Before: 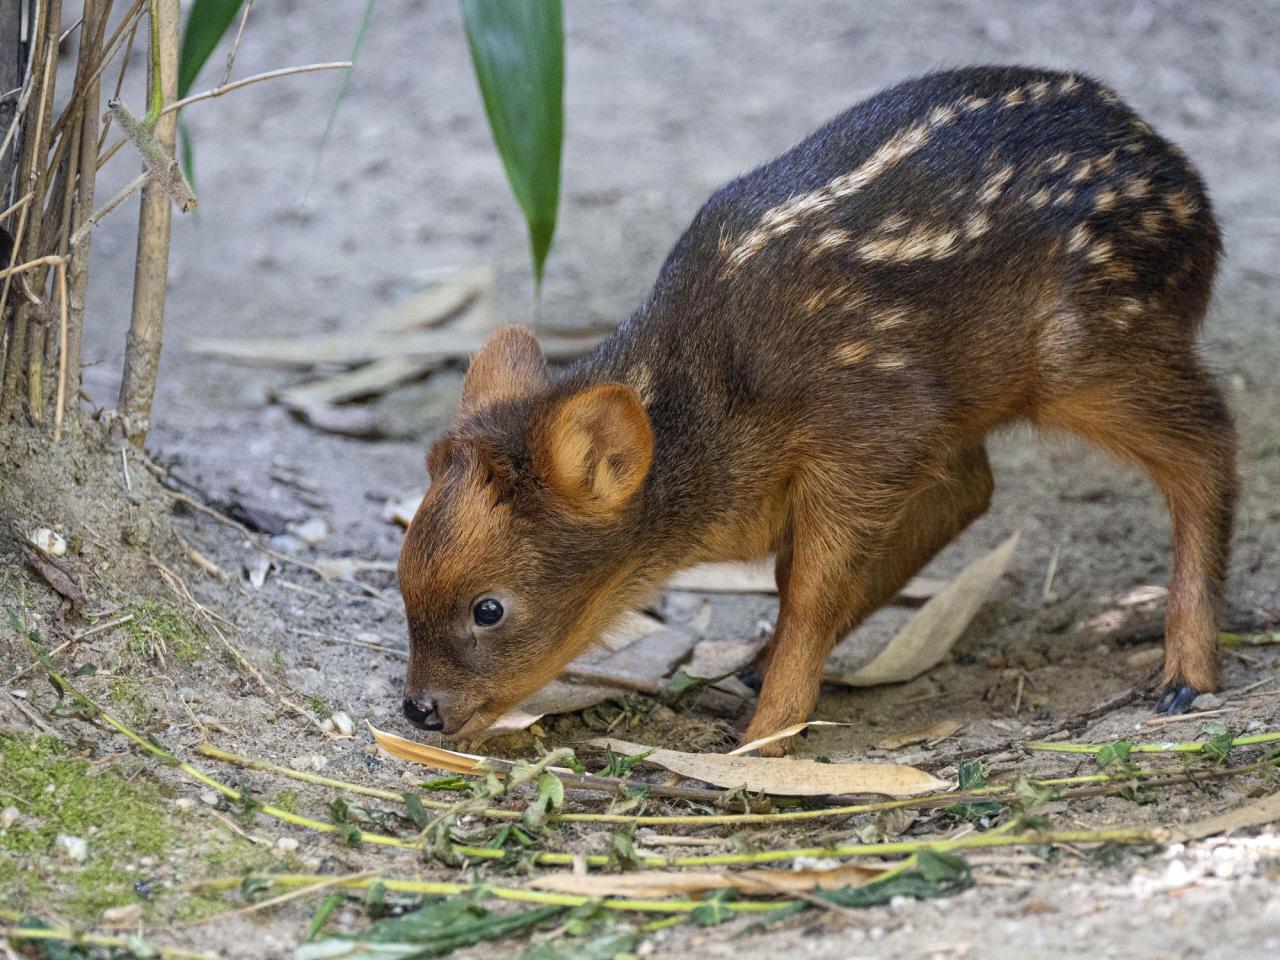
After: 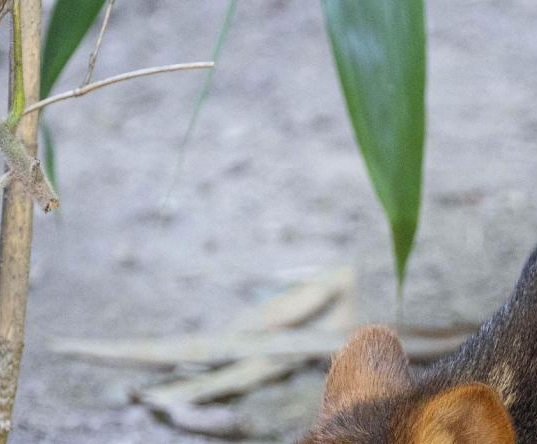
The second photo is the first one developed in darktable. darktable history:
crop and rotate: left 10.817%, top 0.062%, right 47.194%, bottom 53.626%
bloom: on, module defaults
